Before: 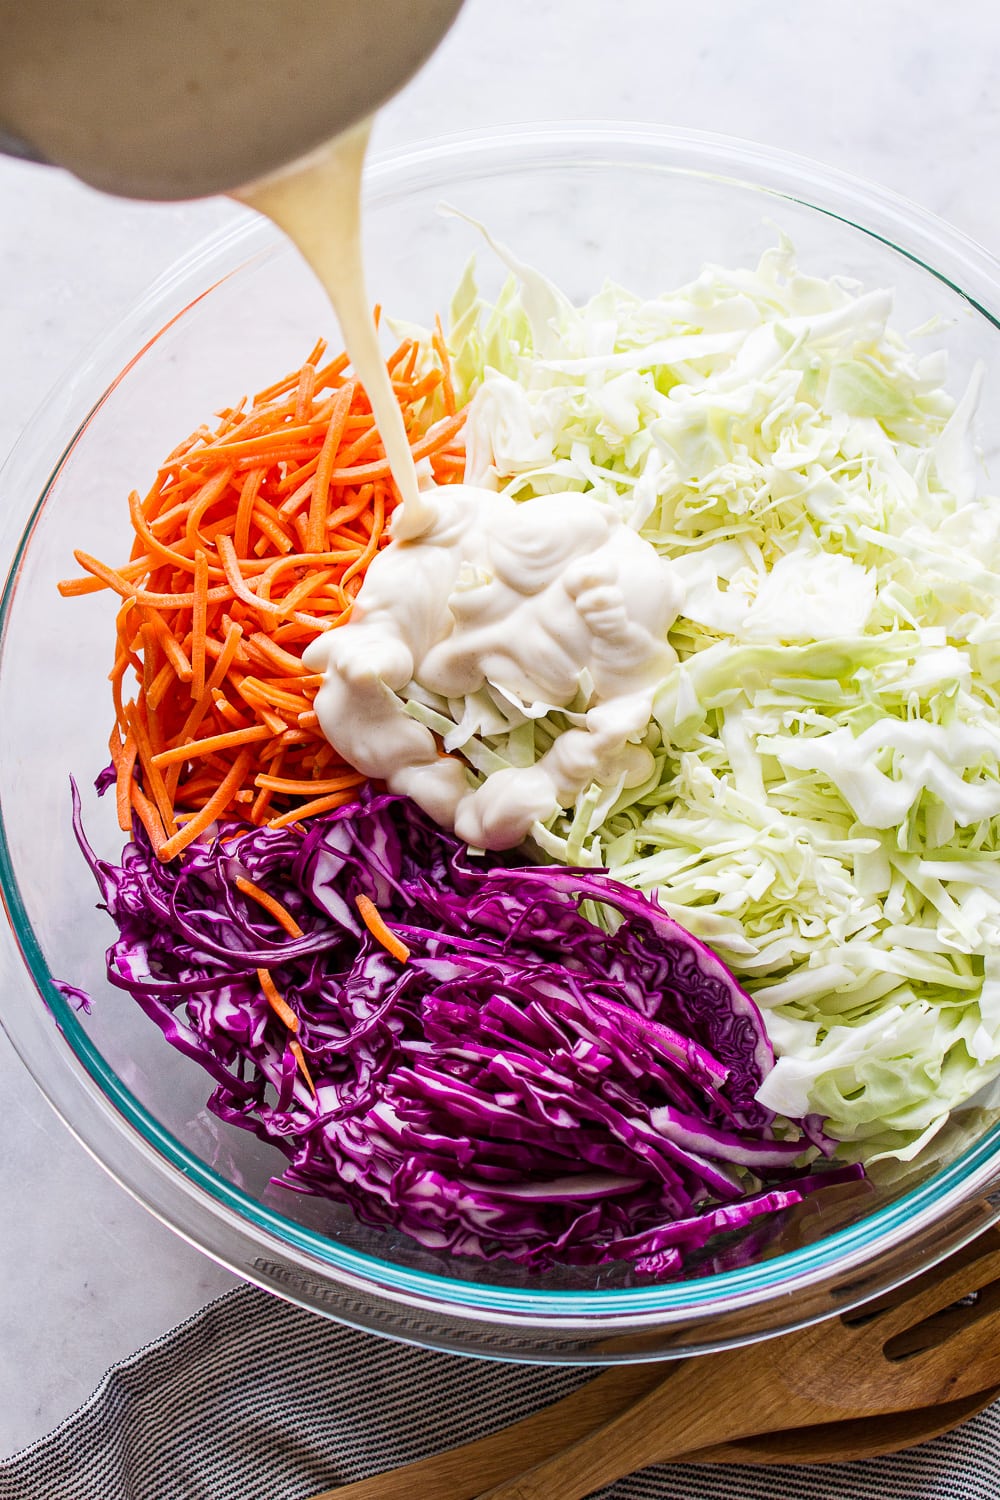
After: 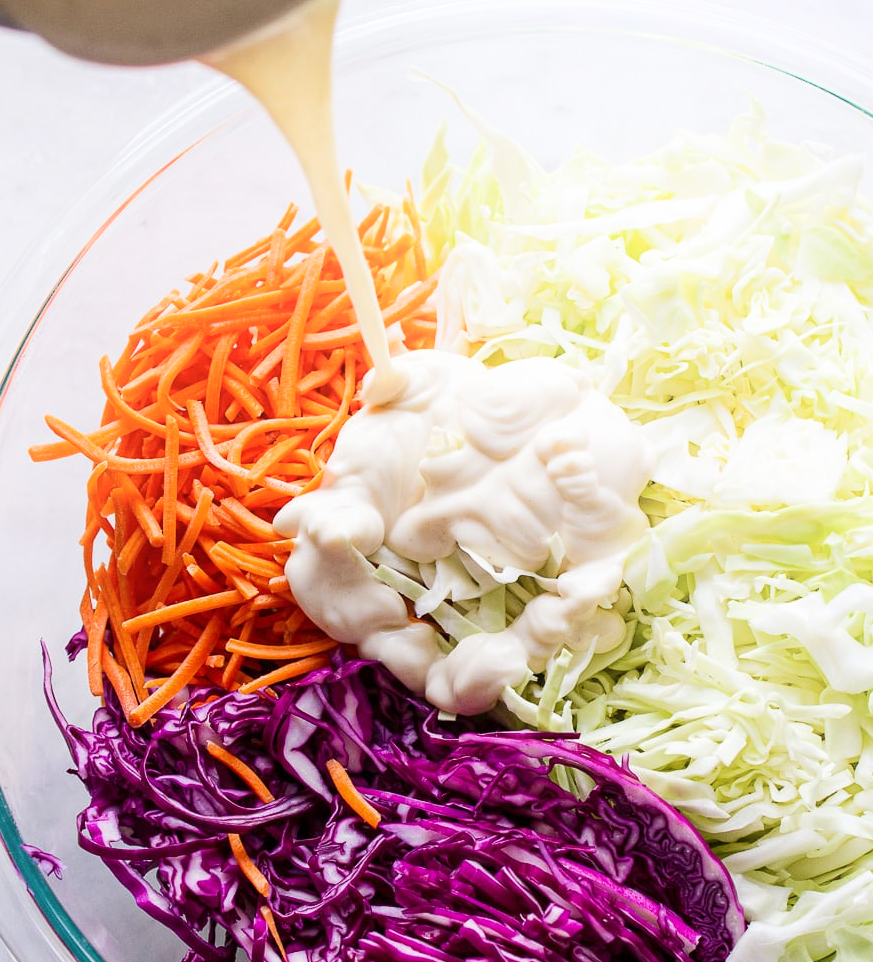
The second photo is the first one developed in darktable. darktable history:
crop: left 2.987%, top 9.004%, right 9.637%, bottom 26.838%
shadows and highlights: shadows -22.99, highlights 47.68, soften with gaussian
